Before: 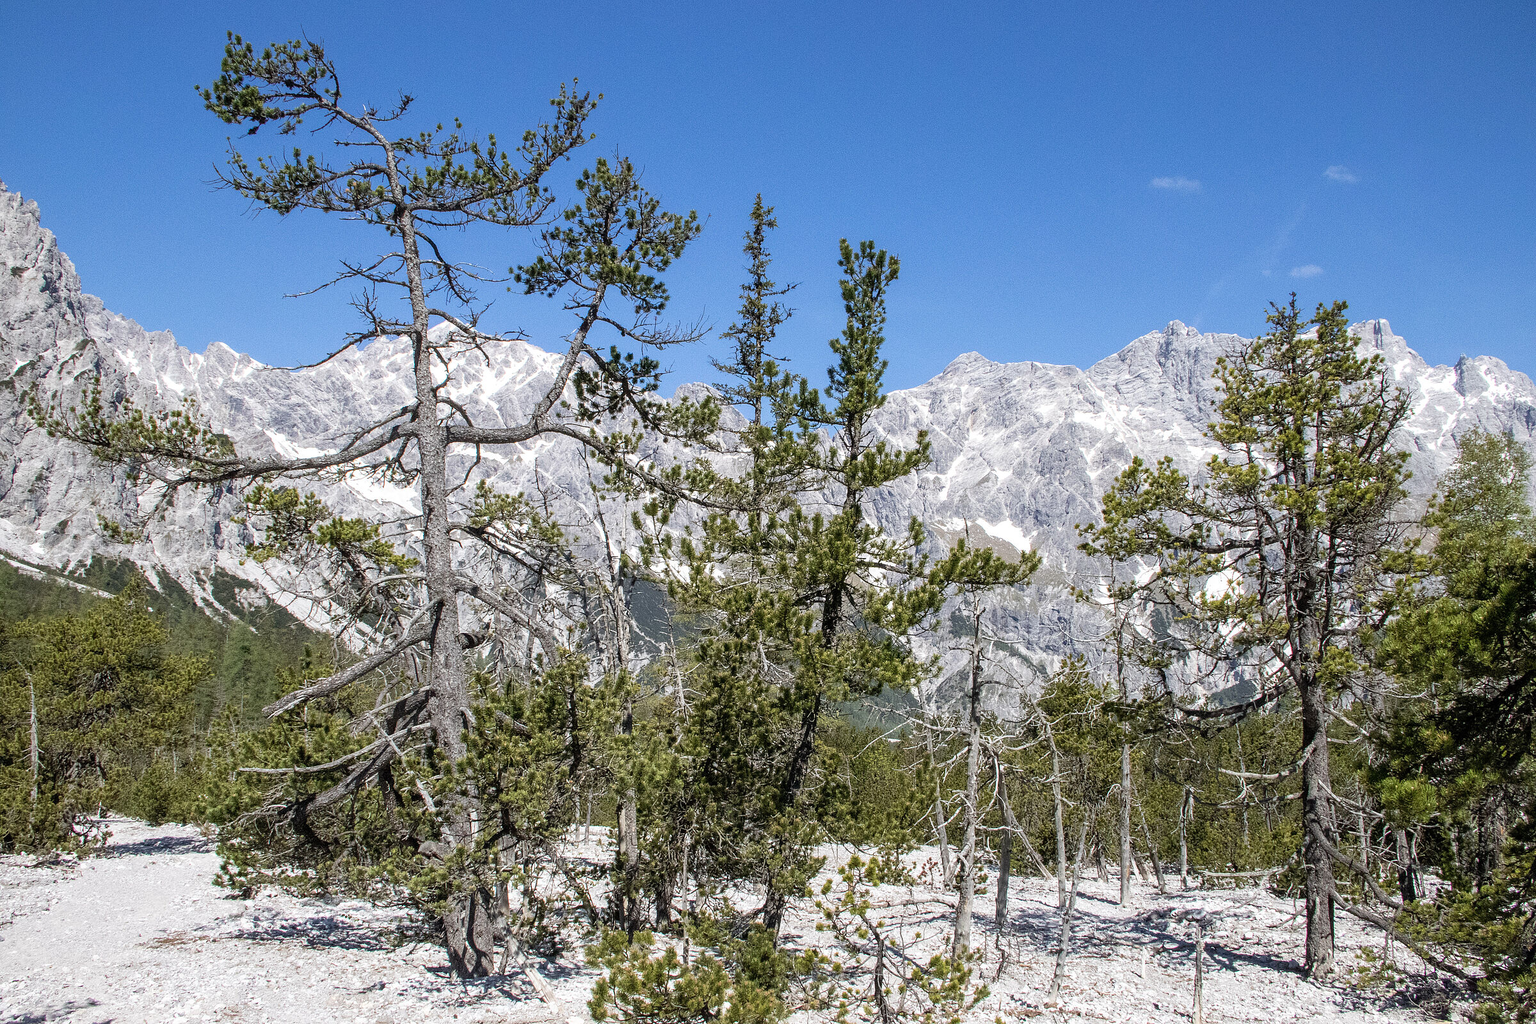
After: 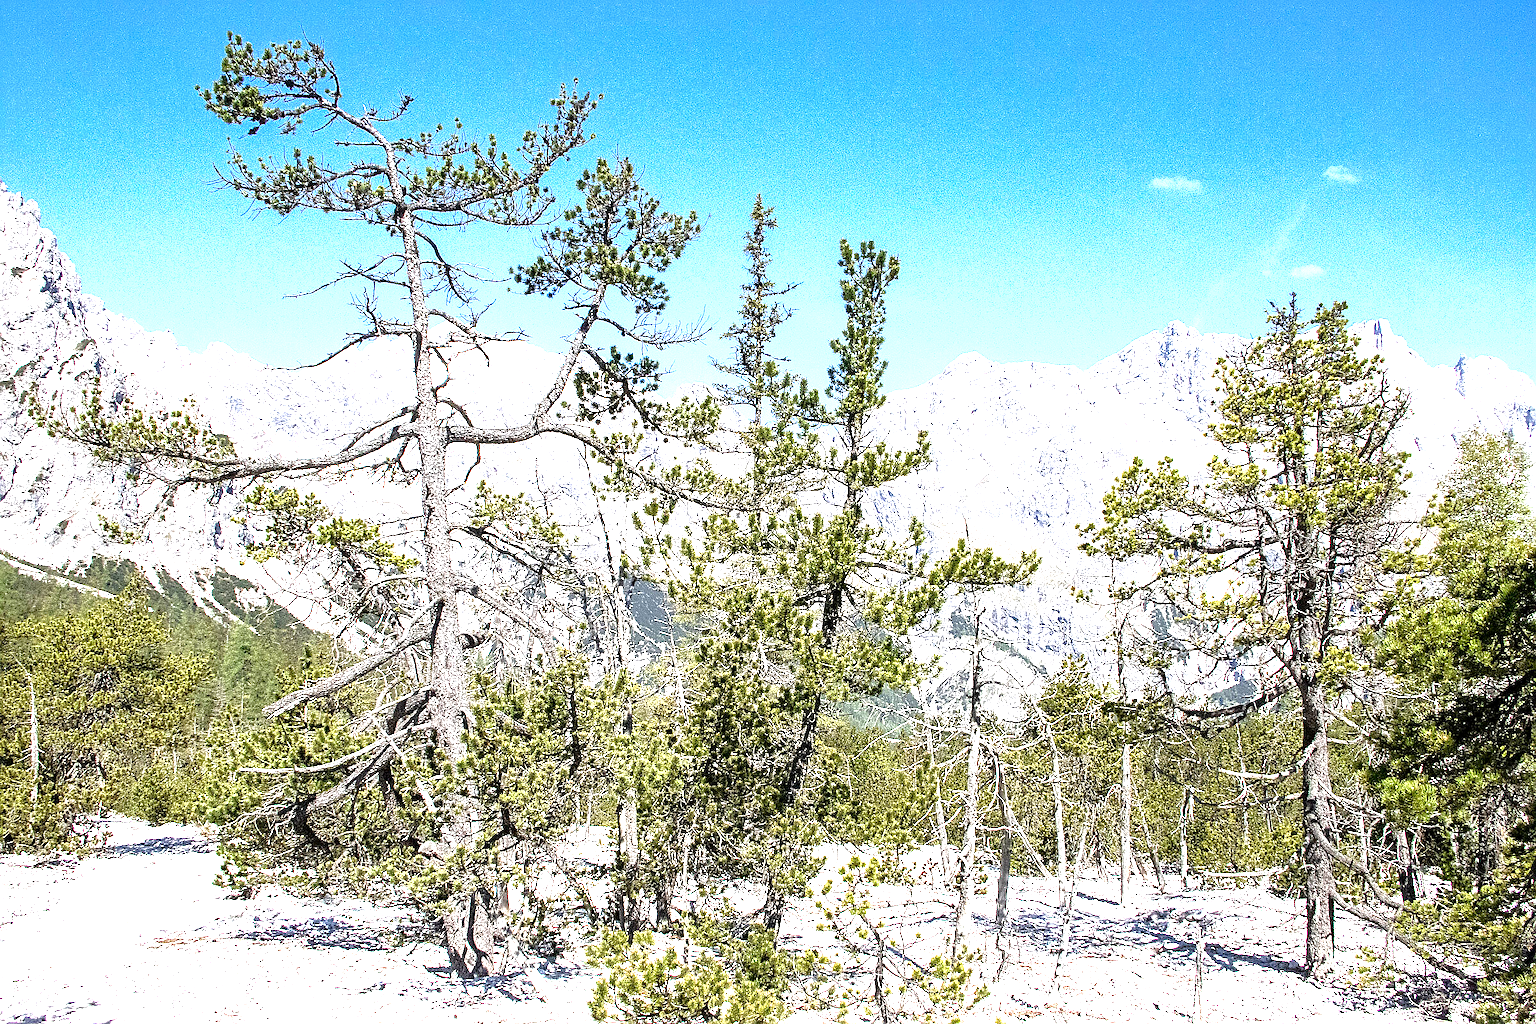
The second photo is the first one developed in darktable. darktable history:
contrast brightness saturation: contrast 0.07, brightness -0.13, saturation 0.06
base curve: curves: ch0 [(0, 0) (0.235, 0.266) (0.503, 0.496) (0.786, 0.72) (1, 1)]
exposure: black level correction 0.001, exposure 1.84 EV, compensate highlight preservation false
sharpen: on, module defaults
shadows and highlights: shadows 10, white point adjustment 1, highlights -40
